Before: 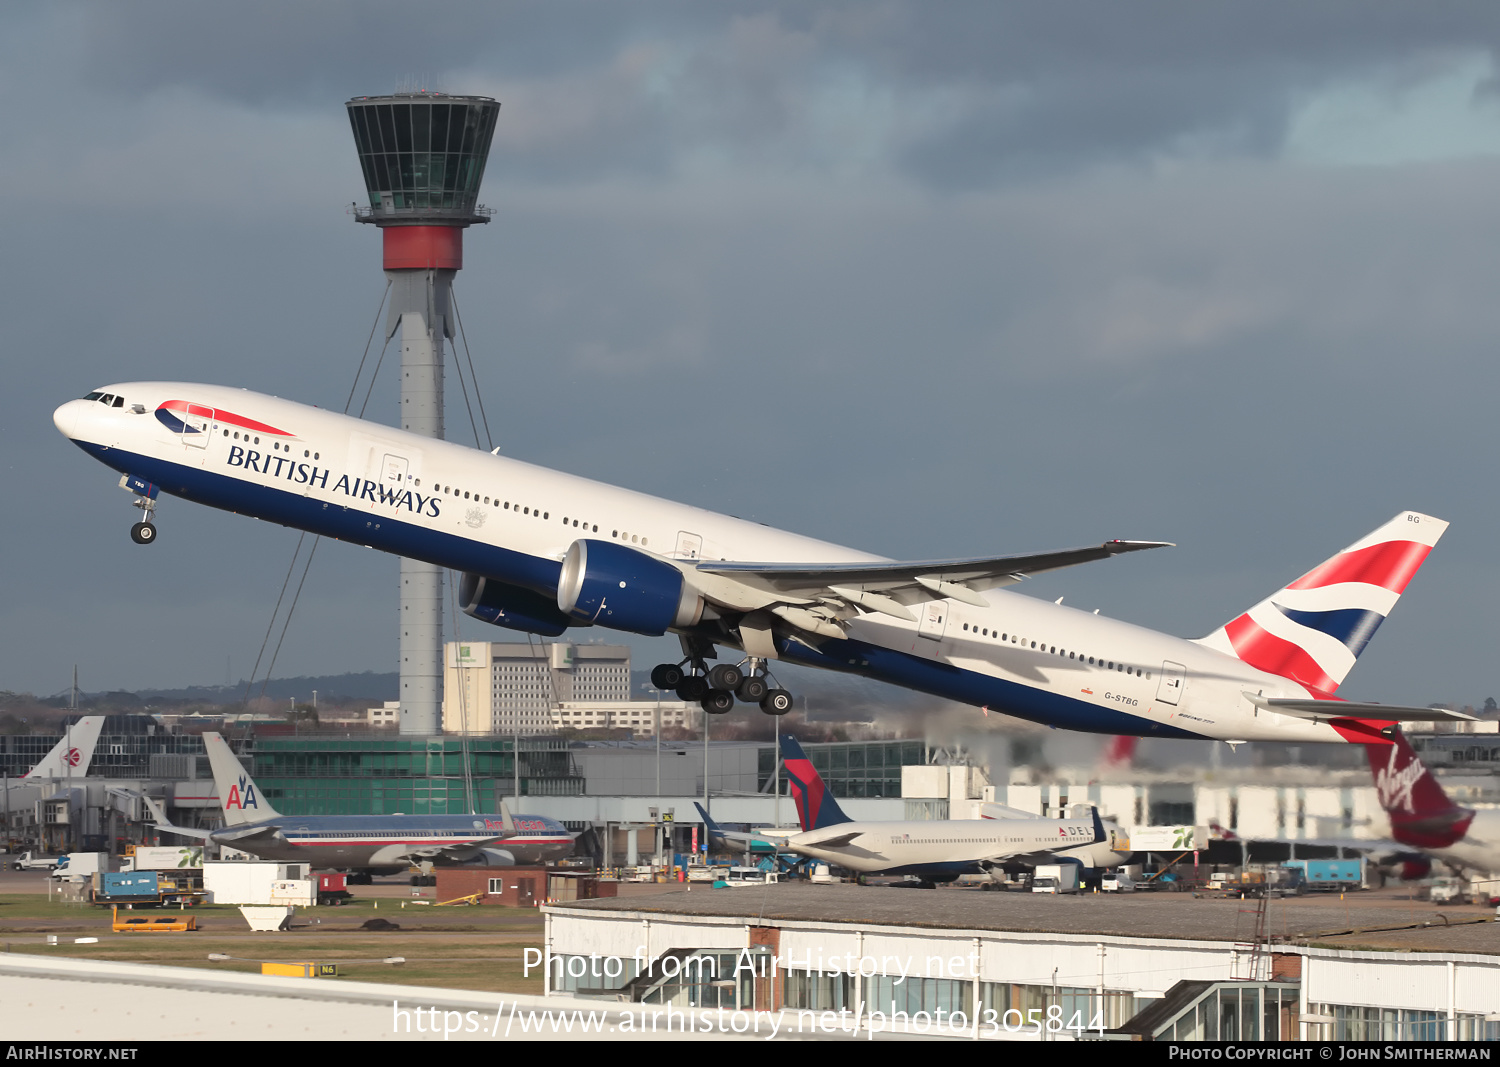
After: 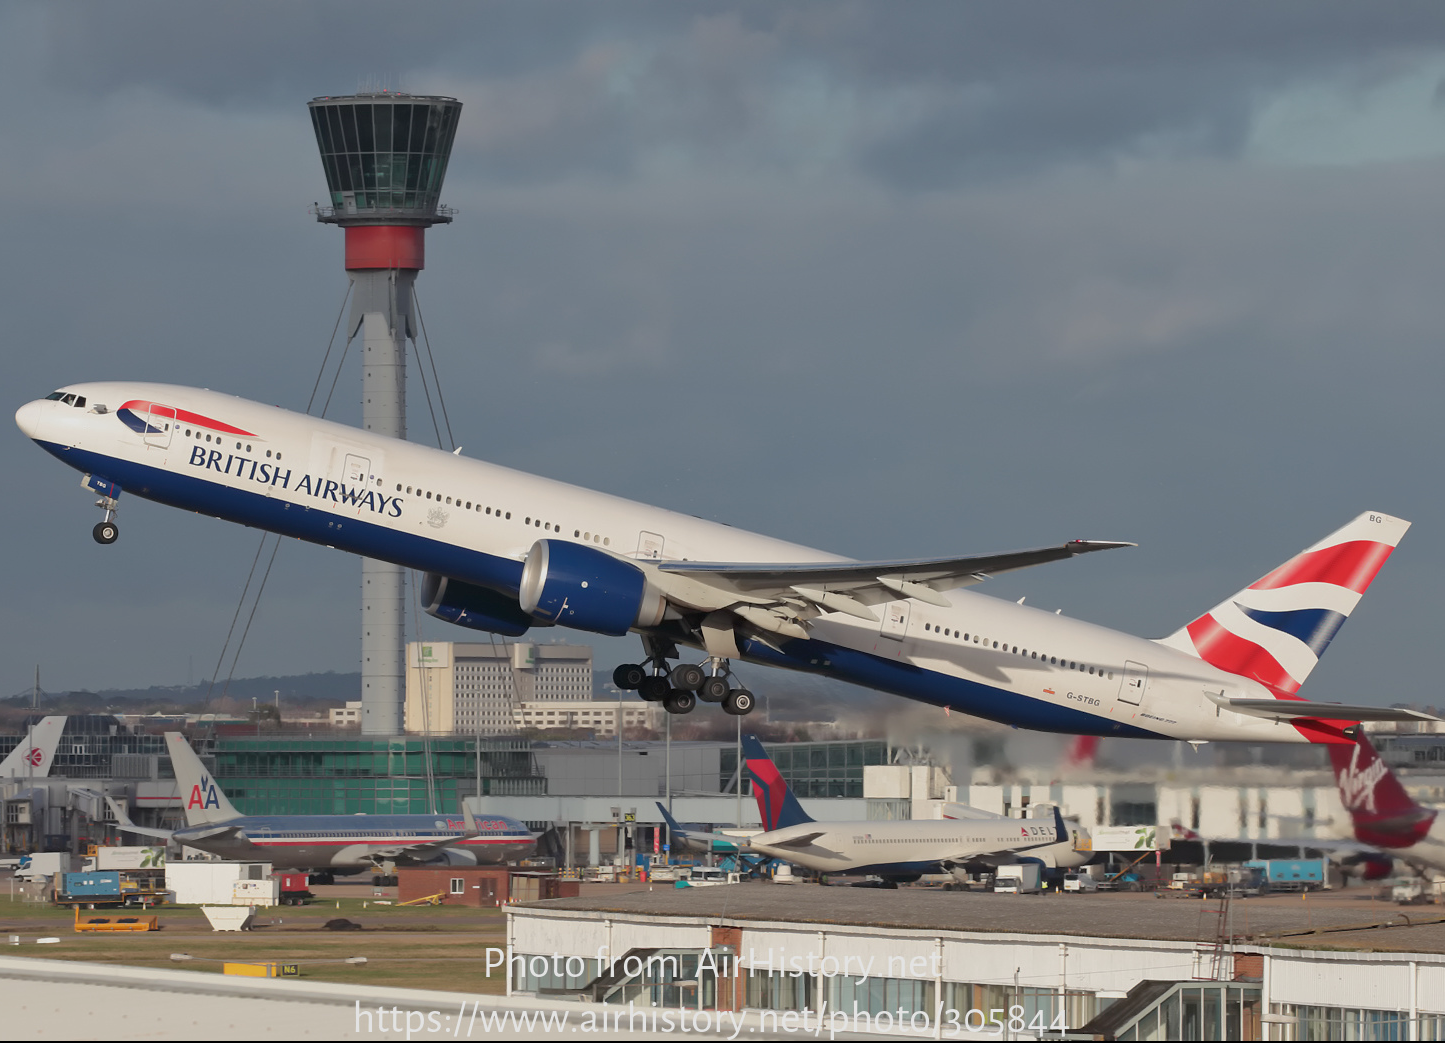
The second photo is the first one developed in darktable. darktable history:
crop and rotate: left 2.536%, right 1.107%, bottom 2.246%
exposure: black level correction 0.001, compensate highlight preservation false
tone equalizer: -8 EV 0.25 EV, -7 EV 0.417 EV, -6 EV 0.417 EV, -5 EV 0.25 EV, -3 EV -0.25 EV, -2 EV -0.417 EV, -1 EV -0.417 EV, +0 EV -0.25 EV, edges refinement/feathering 500, mask exposure compensation -1.57 EV, preserve details guided filter
